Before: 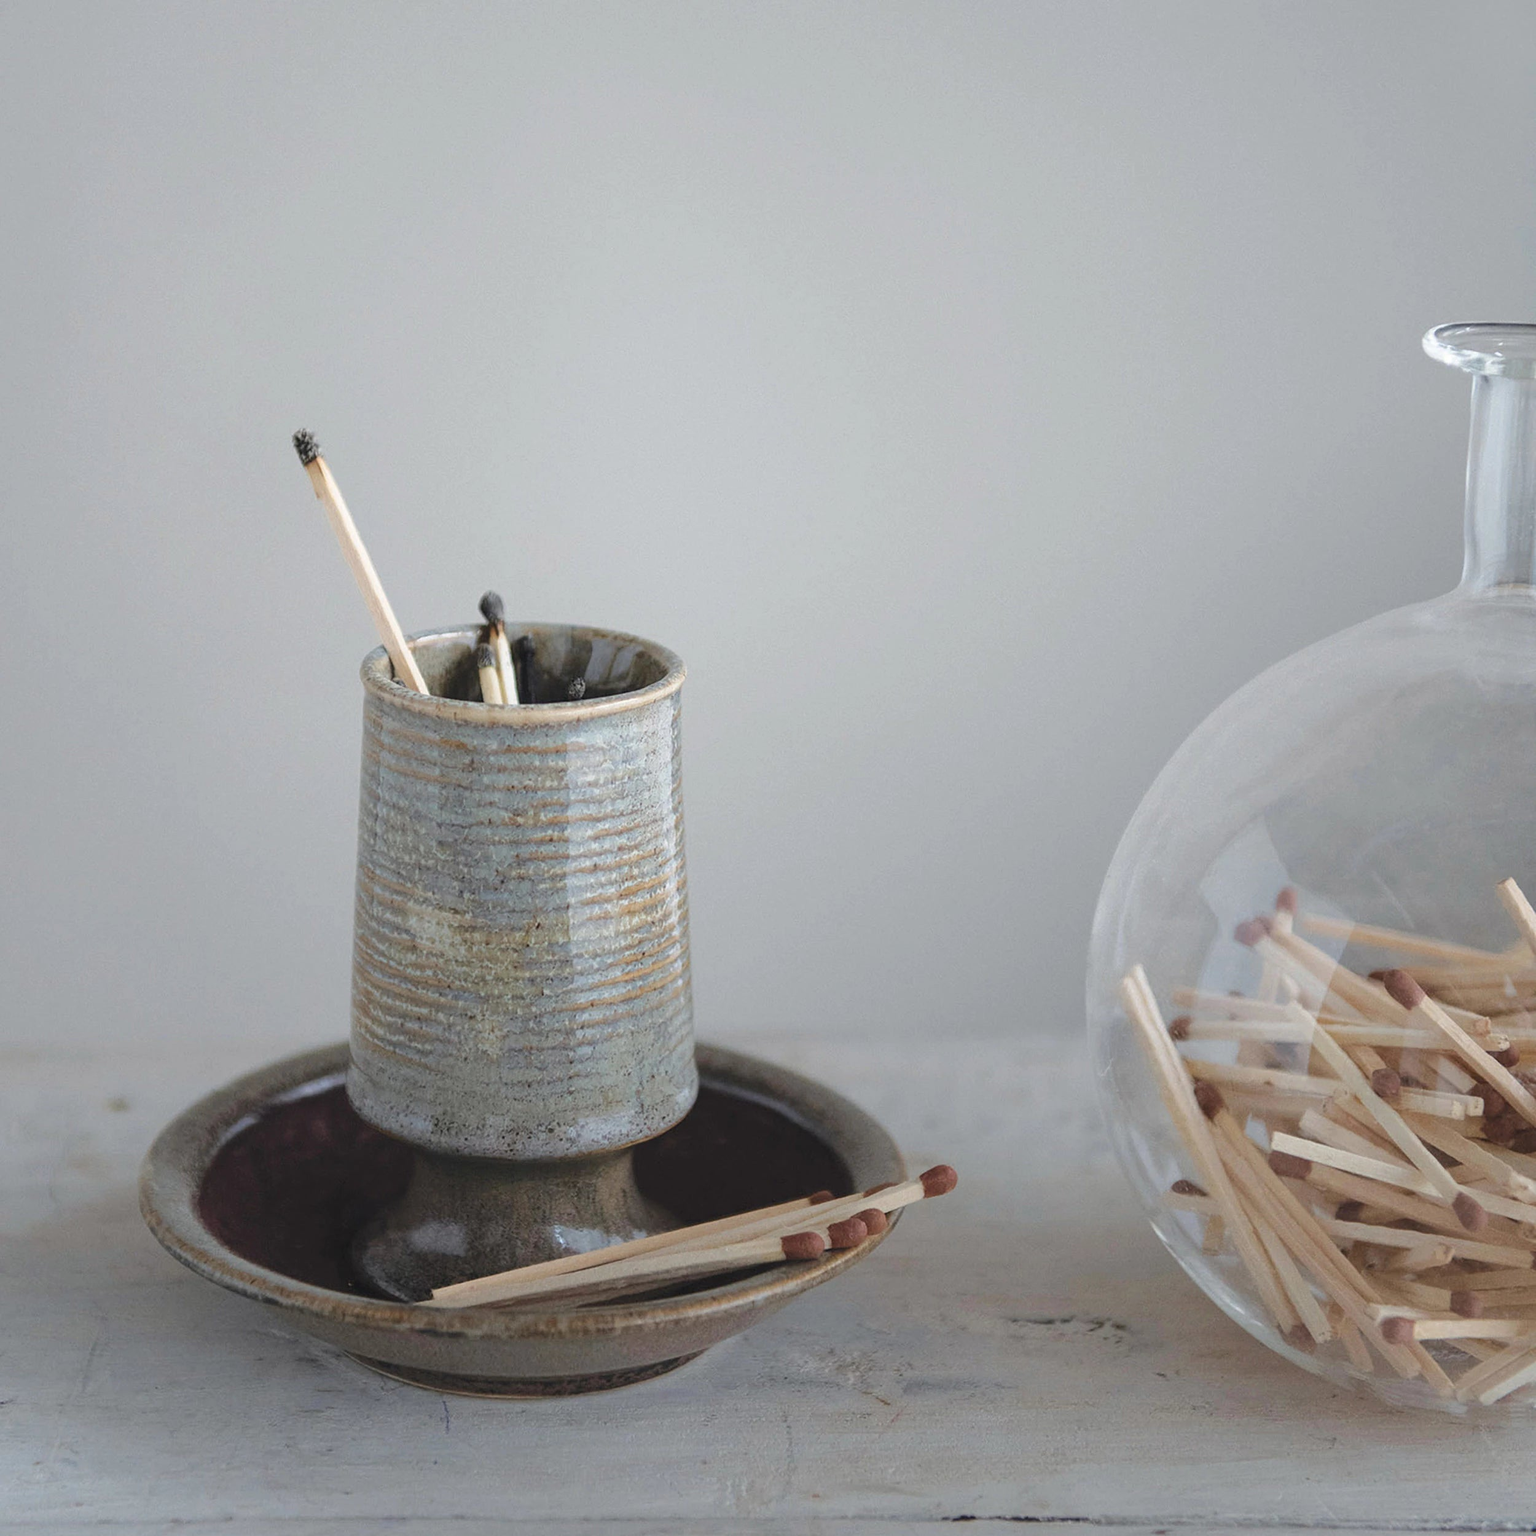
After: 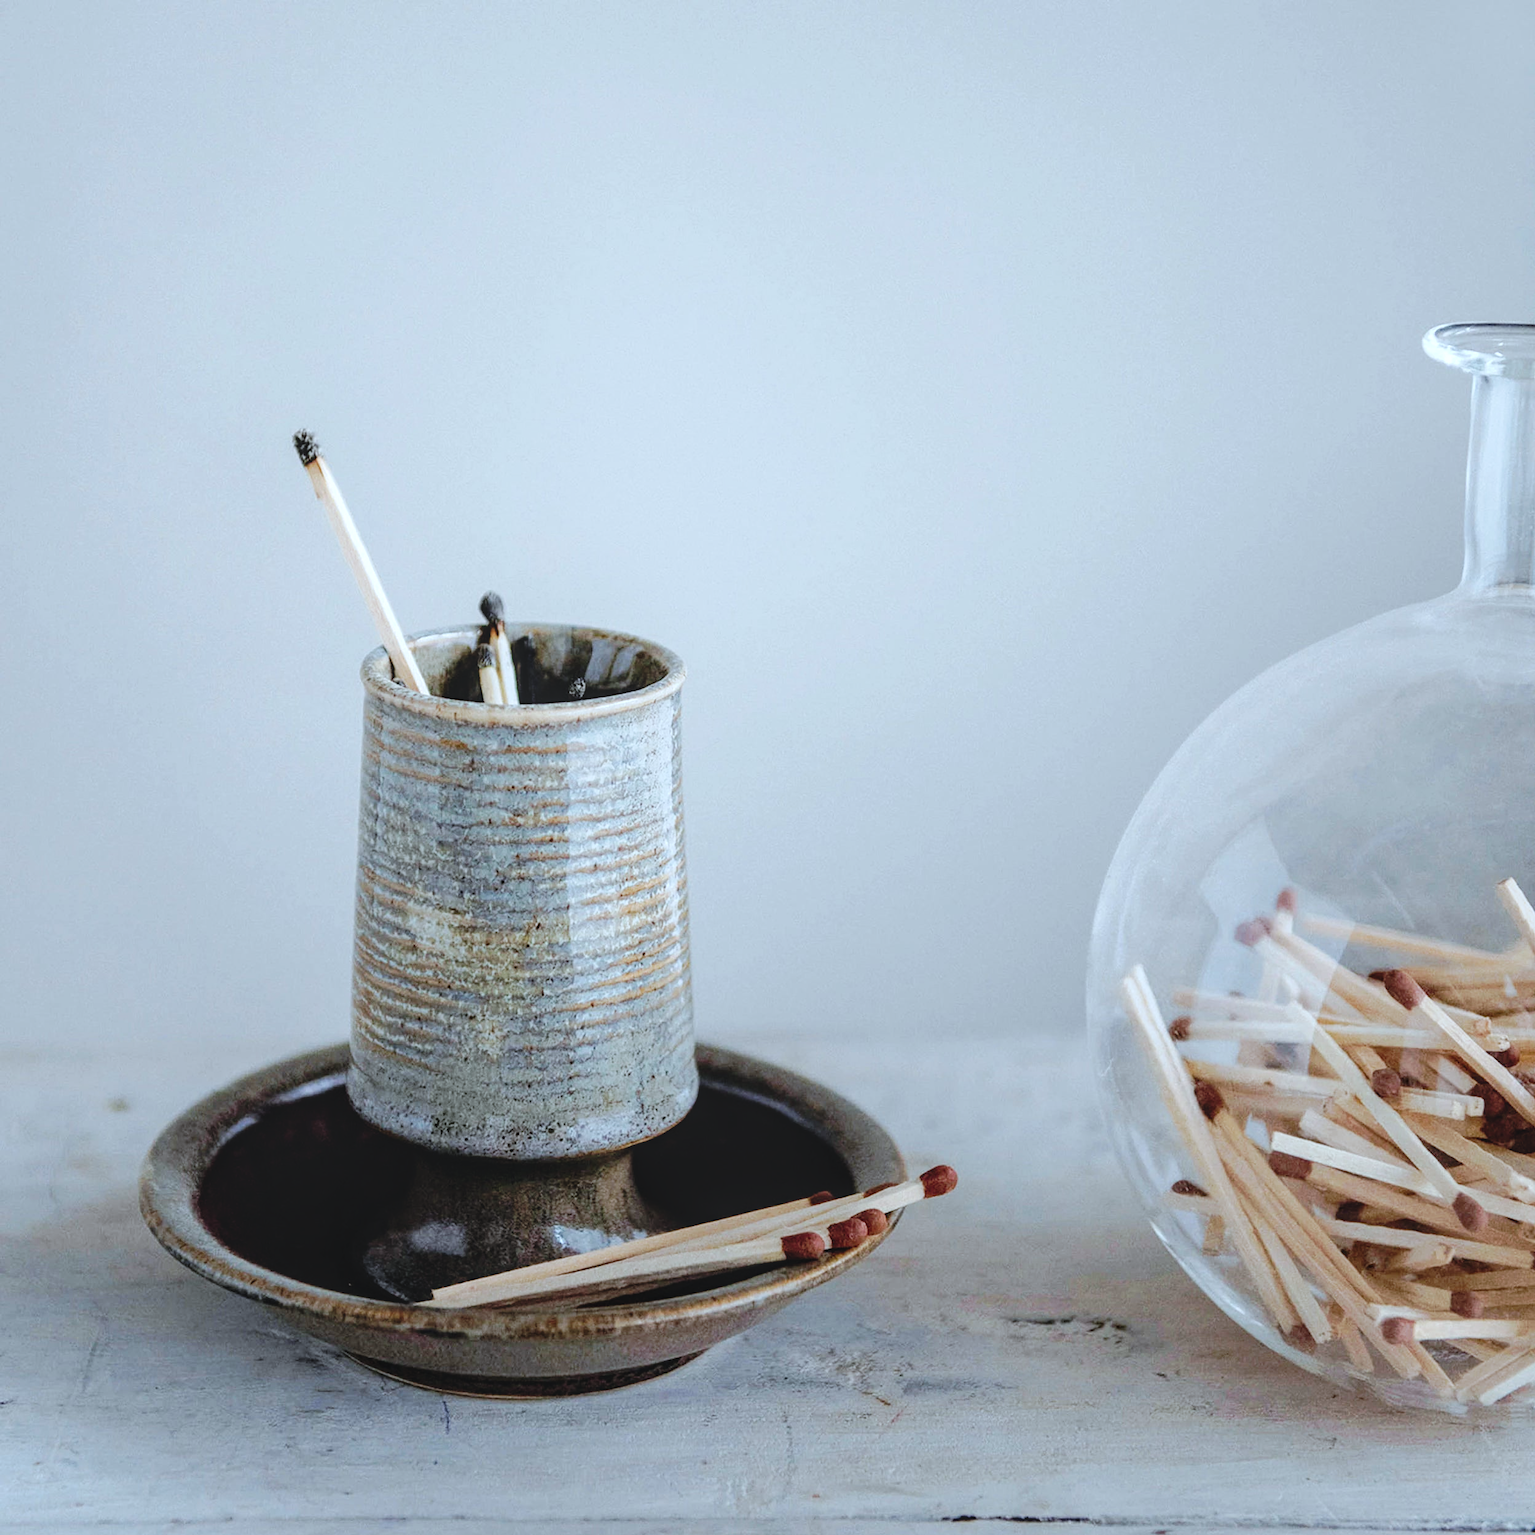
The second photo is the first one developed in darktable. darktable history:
tone curve: curves: ch0 [(0, 0) (0.003, 0.075) (0.011, 0.079) (0.025, 0.079) (0.044, 0.082) (0.069, 0.085) (0.1, 0.089) (0.136, 0.096) (0.177, 0.105) (0.224, 0.14) (0.277, 0.202) (0.335, 0.304) (0.399, 0.417) (0.468, 0.521) (0.543, 0.636) (0.623, 0.726) (0.709, 0.801) (0.801, 0.878) (0.898, 0.927) (1, 1)], preserve colors none
local contrast: on, module defaults
color correction: highlights a* -4.18, highlights b* -10.81
